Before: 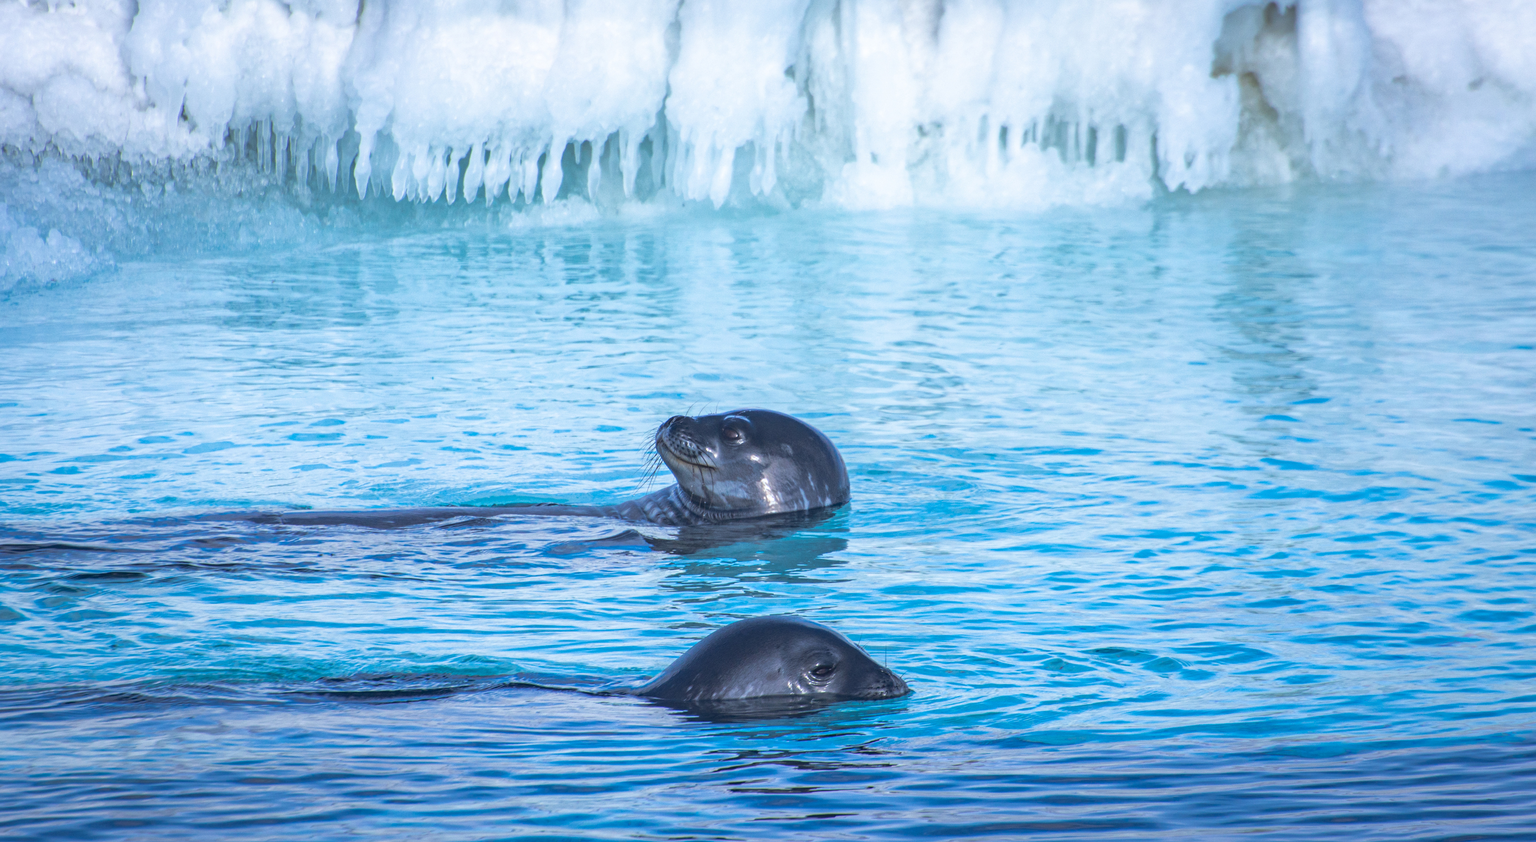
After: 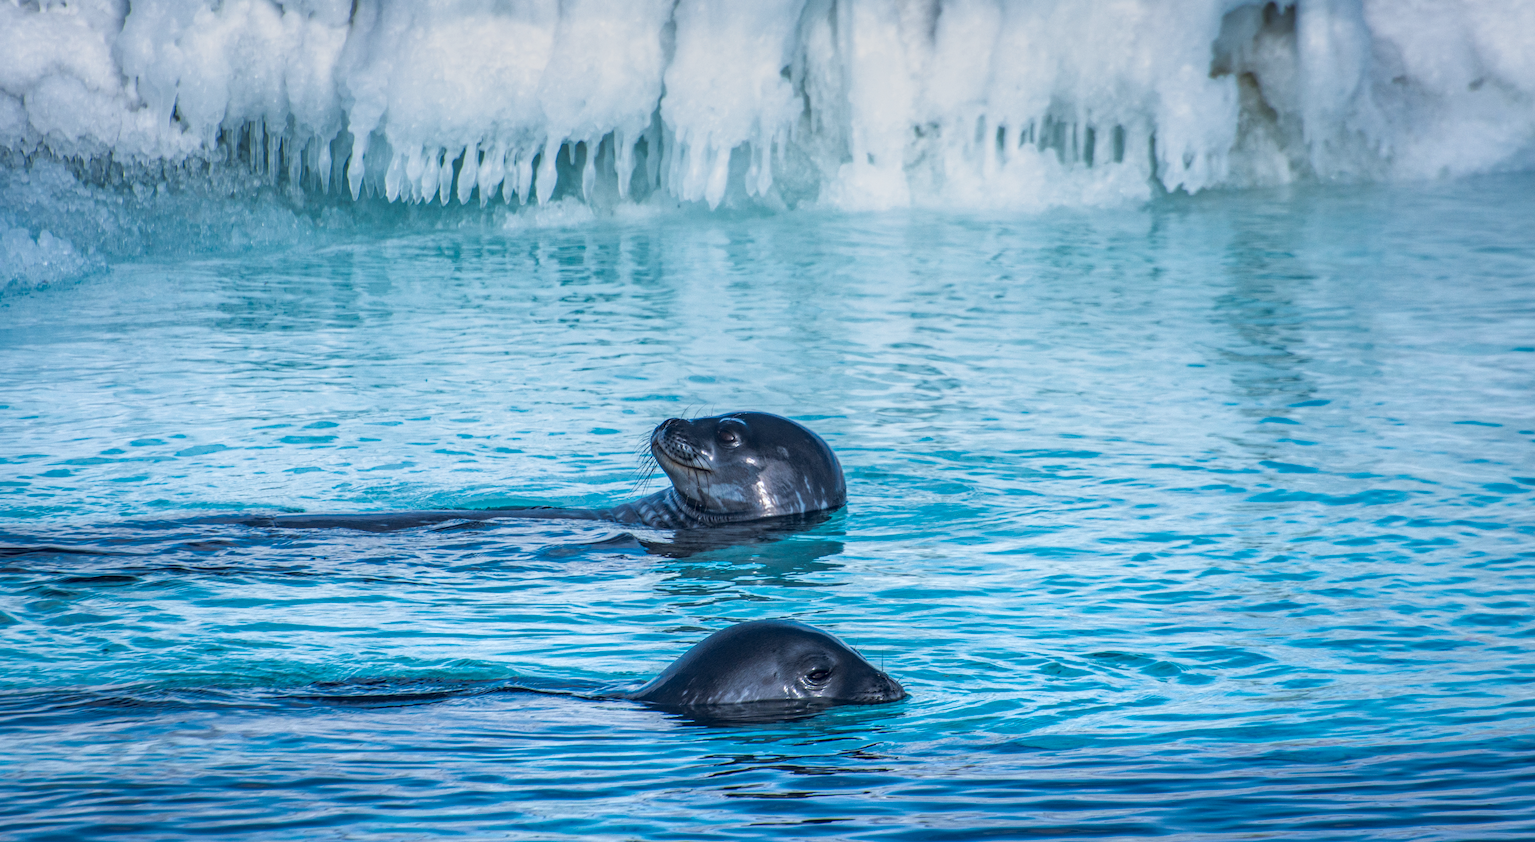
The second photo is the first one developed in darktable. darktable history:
crop and rotate: left 0.614%, top 0.179%, bottom 0.309%
color zones: curves: ch1 [(0.235, 0.558) (0.75, 0.5)]; ch2 [(0.25, 0.462) (0.749, 0.457)], mix 40.67%
local contrast: detail 142%
graduated density: rotation -0.352°, offset 57.64
